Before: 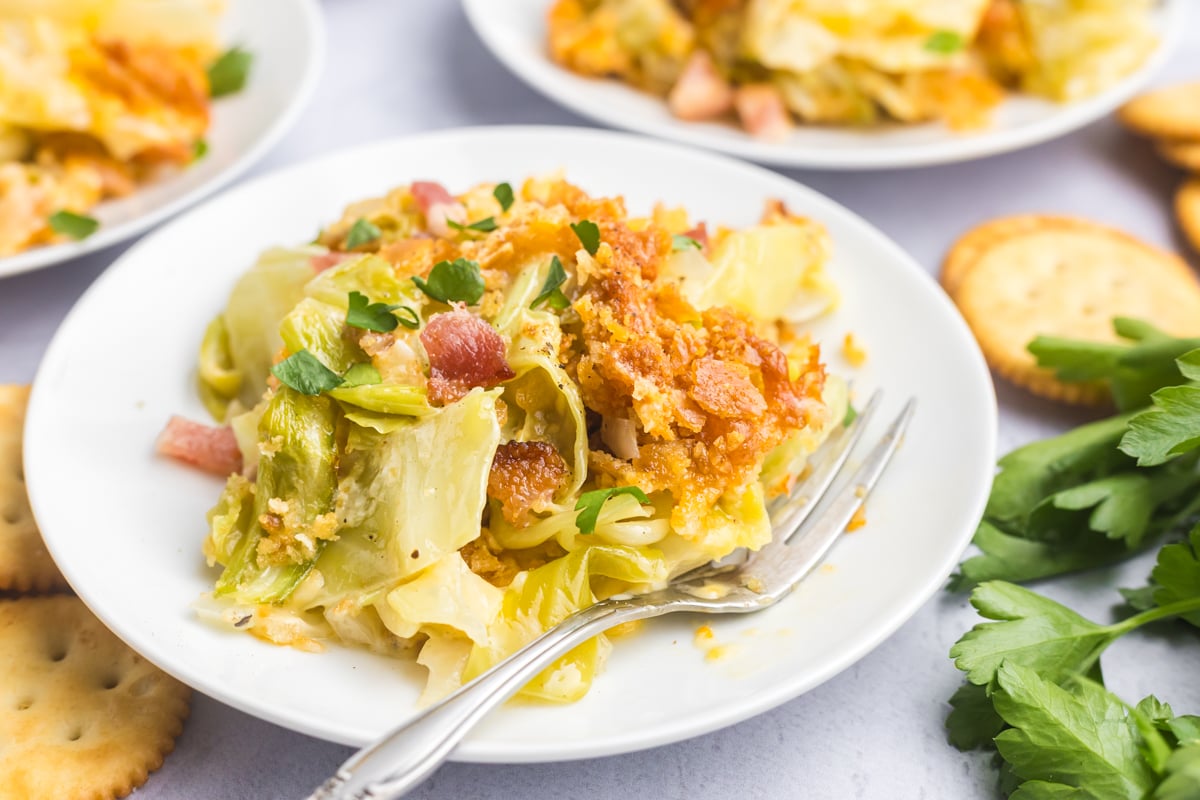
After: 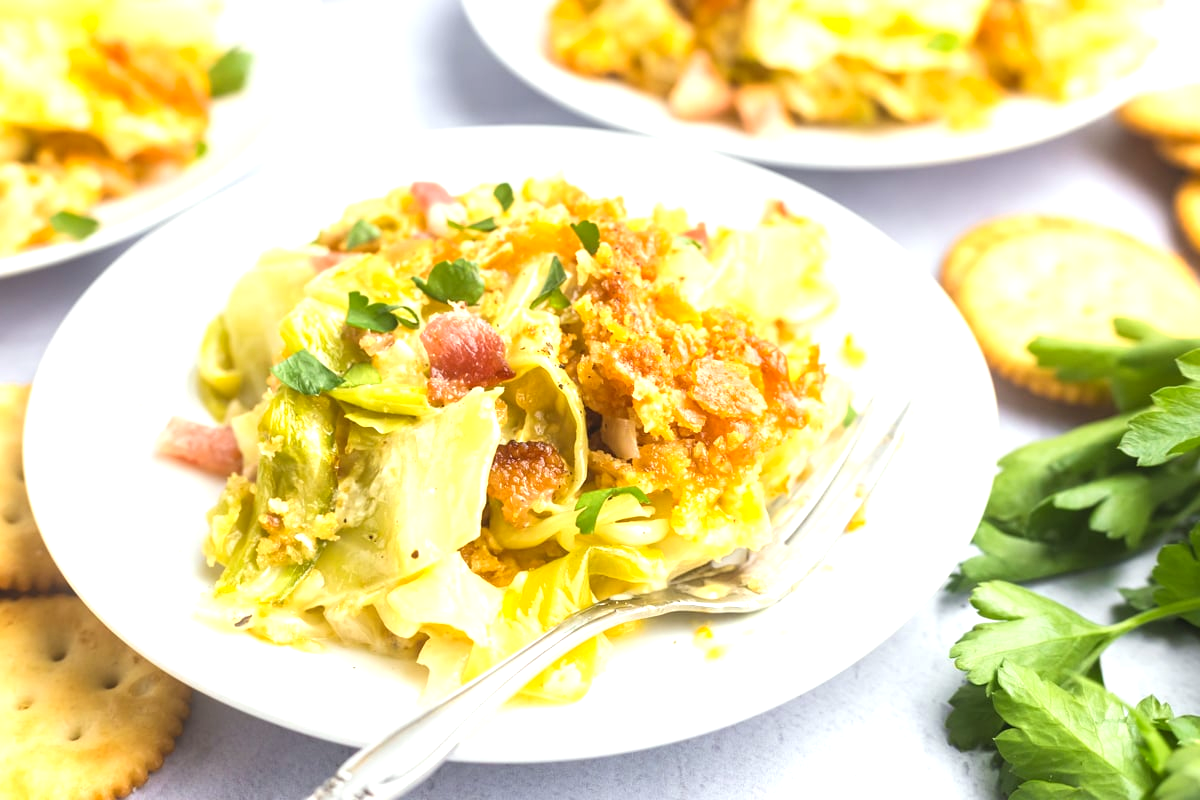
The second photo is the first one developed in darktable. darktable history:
color correction: highlights a* -2.51, highlights b* 2.41
exposure: black level correction 0, exposure 0.696 EV, compensate highlight preservation false
